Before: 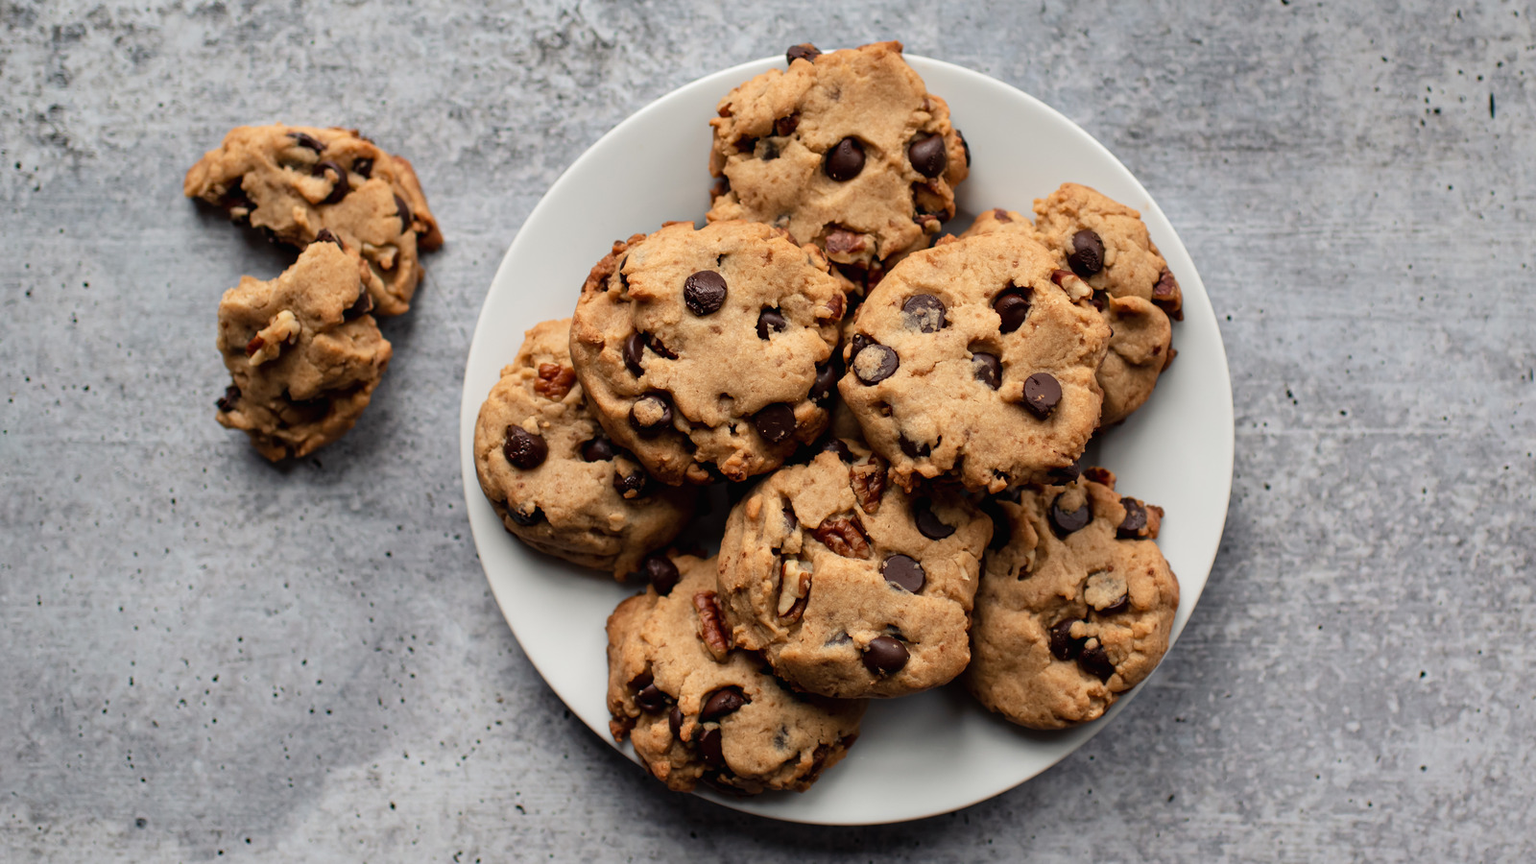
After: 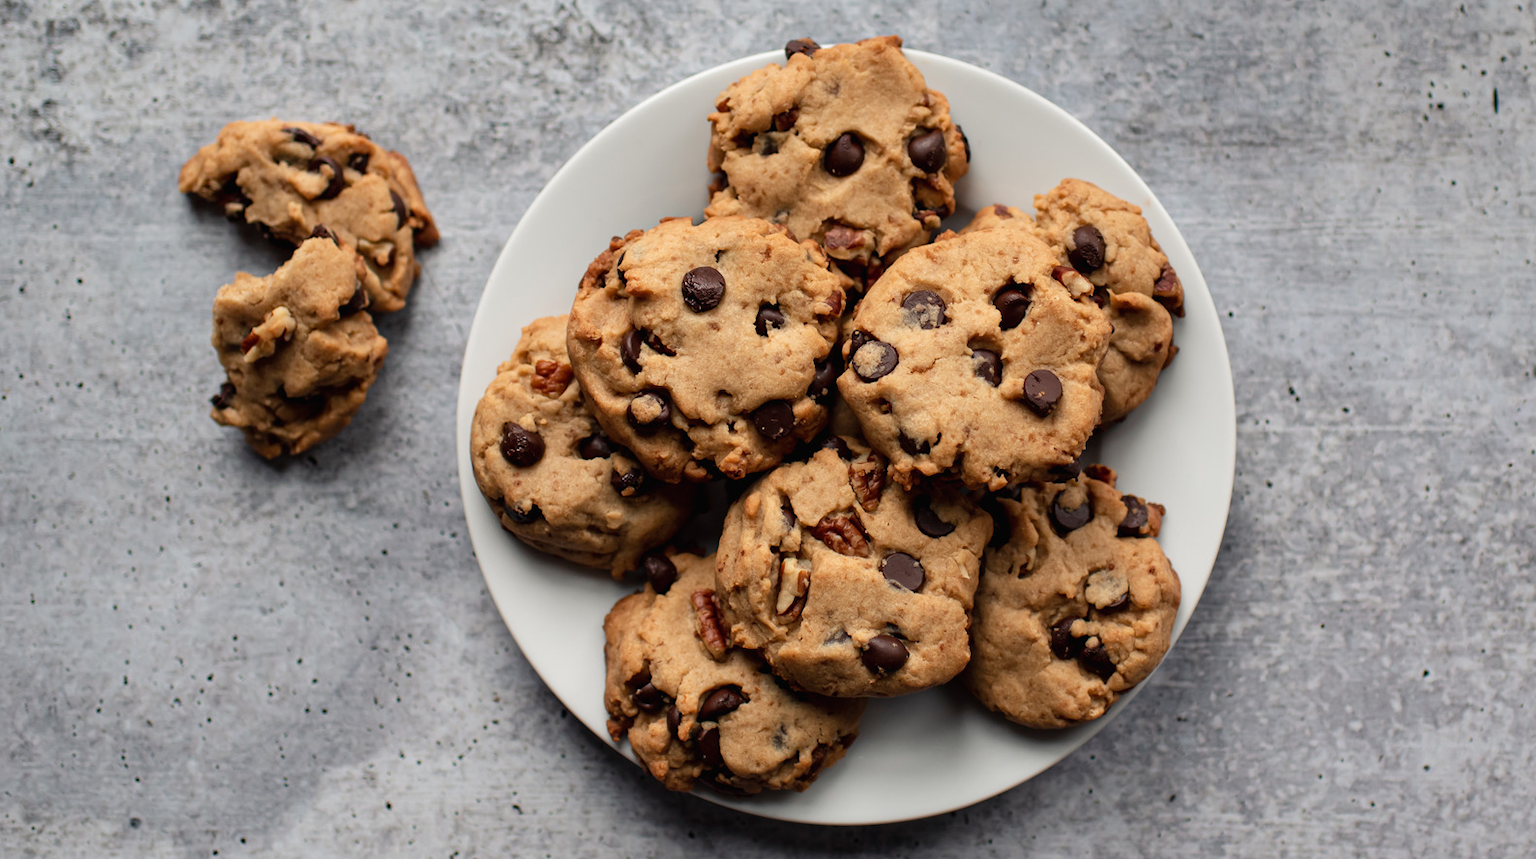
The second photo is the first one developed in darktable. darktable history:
crop: left 0.438%, top 0.673%, right 0.236%, bottom 0.526%
